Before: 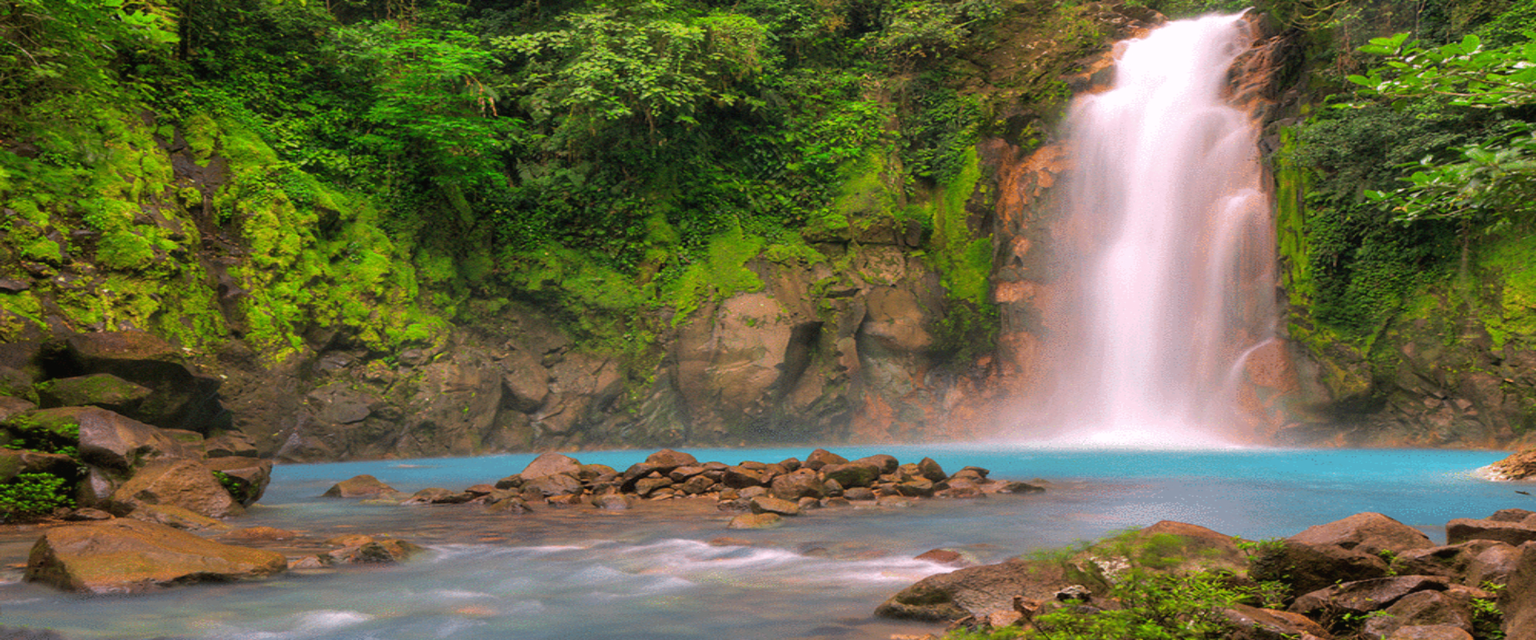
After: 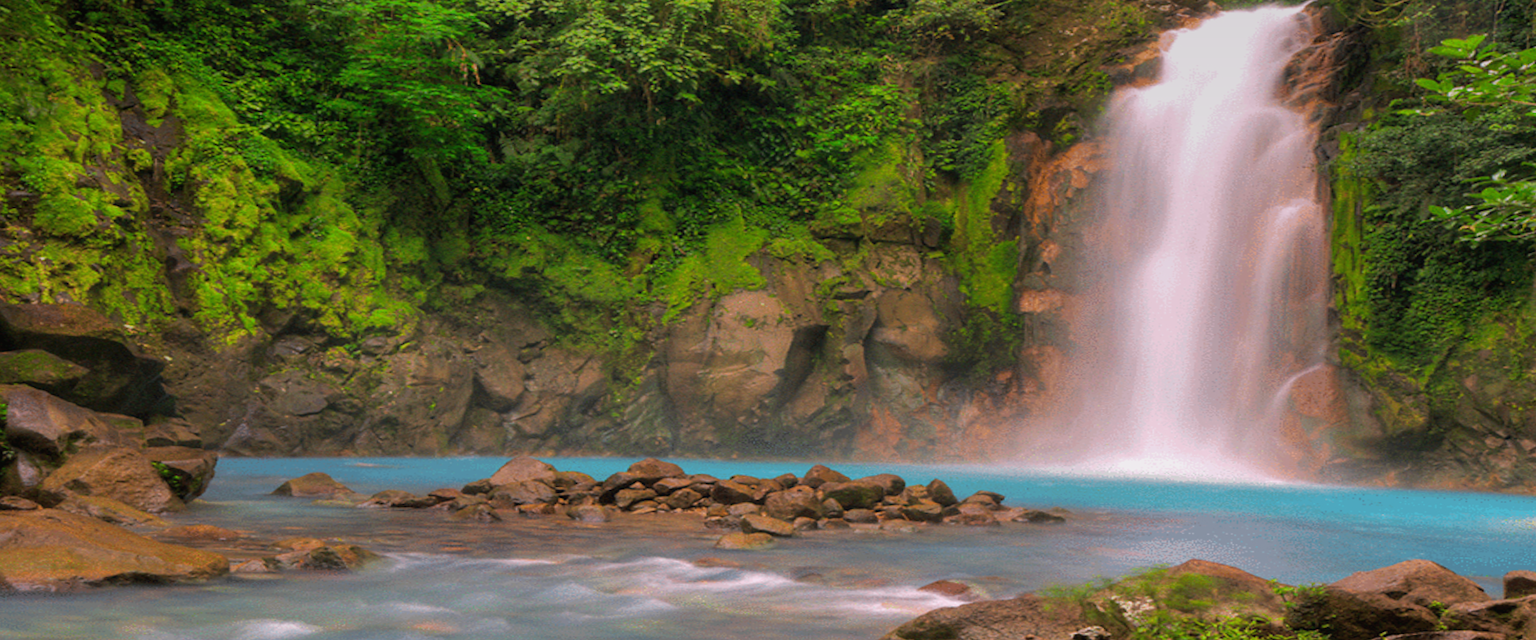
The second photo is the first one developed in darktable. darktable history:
exposure: exposure -0.04 EV, compensate highlight preservation false
crop and rotate: angle -2.38°
graduated density: on, module defaults
